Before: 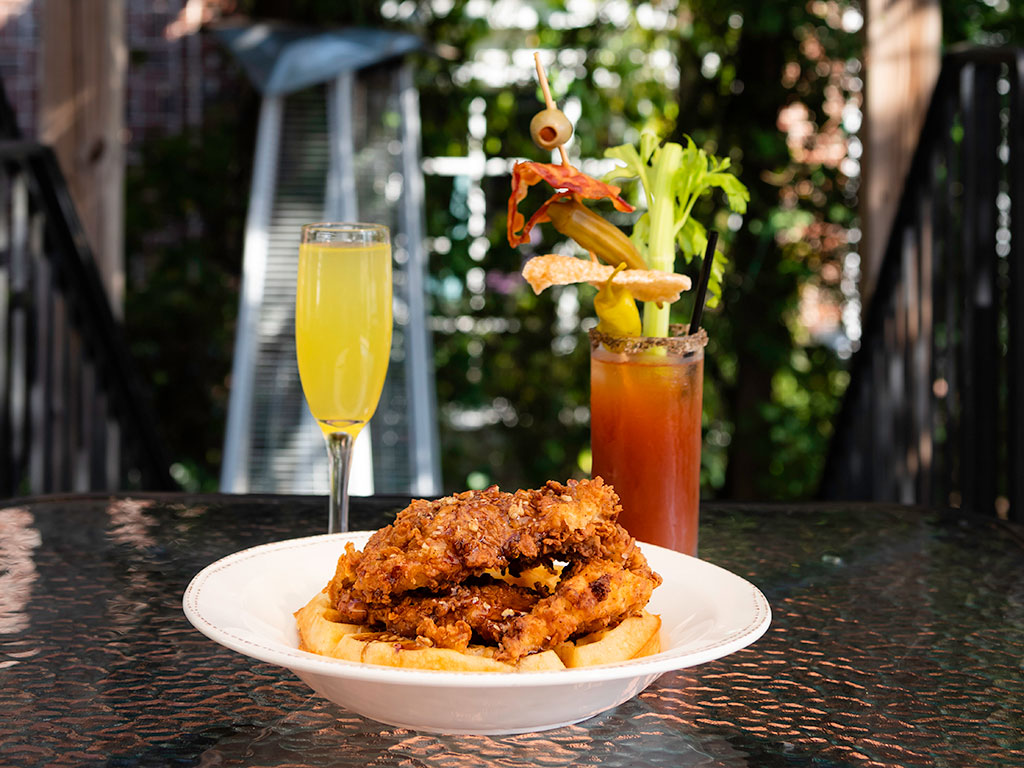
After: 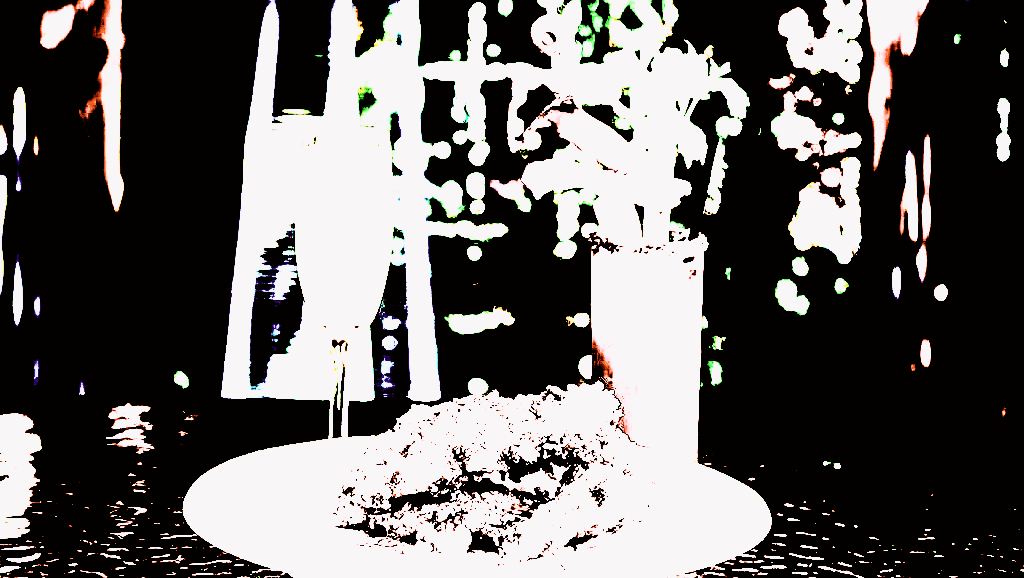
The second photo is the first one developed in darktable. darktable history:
tone curve: curves: ch0 [(0.017, 0) (0.107, 0.071) (0.295, 0.264) (0.447, 0.507) (0.54, 0.618) (0.733, 0.791) (0.879, 0.898) (1, 0.97)]; ch1 [(0, 0) (0.393, 0.415) (0.447, 0.448) (0.485, 0.497) (0.523, 0.515) (0.544, 0.55) (0.59, 0.609) (0.686, 0.686) (1, 1)]; ch2 [(0, 0) (0.369, 0.388) (0.449, 0.431) (0.499, 0.5) (0.521, 0.505) (0.53, 0.538) (0.579, 0.601) (0.669, 0.733) (1, 1)], color space Lab, independent channels, preserve colors none
crop and rotate: top 12.389%, bottom 12.279%
tone equalizer: on, module defaults
contrast brightness saturation: contrast 0.585, brightness 0.577, saturation -0.345
exposure: black level correction 0.1, exposure 2.961 EV, compensate exposure bias true, compensate highlight preservation false
filmic rgb: middle gray luminance 9.22%, black relative exposure -10.67 EV, white relative exposure 3.43 EV, target black luminance 0%, hardness 5.96, latitude 59.69%, contrast 1.093, highlights saturation mix 5.54%, shadows ↔ highlights balance 28.42%, color science v5 (2021), contrast in shadows safe, contrast in highlights safe
sharpen: on, module defaults
color calibration: output R [1.063, -0.012, -0.003, 0], output B [-0.079, 0.047, 1, 0], gray › normalize channels true, illuminant custom, x 0.389, y 0.387, temperature 3799.12 K, gamut compression 0.025
